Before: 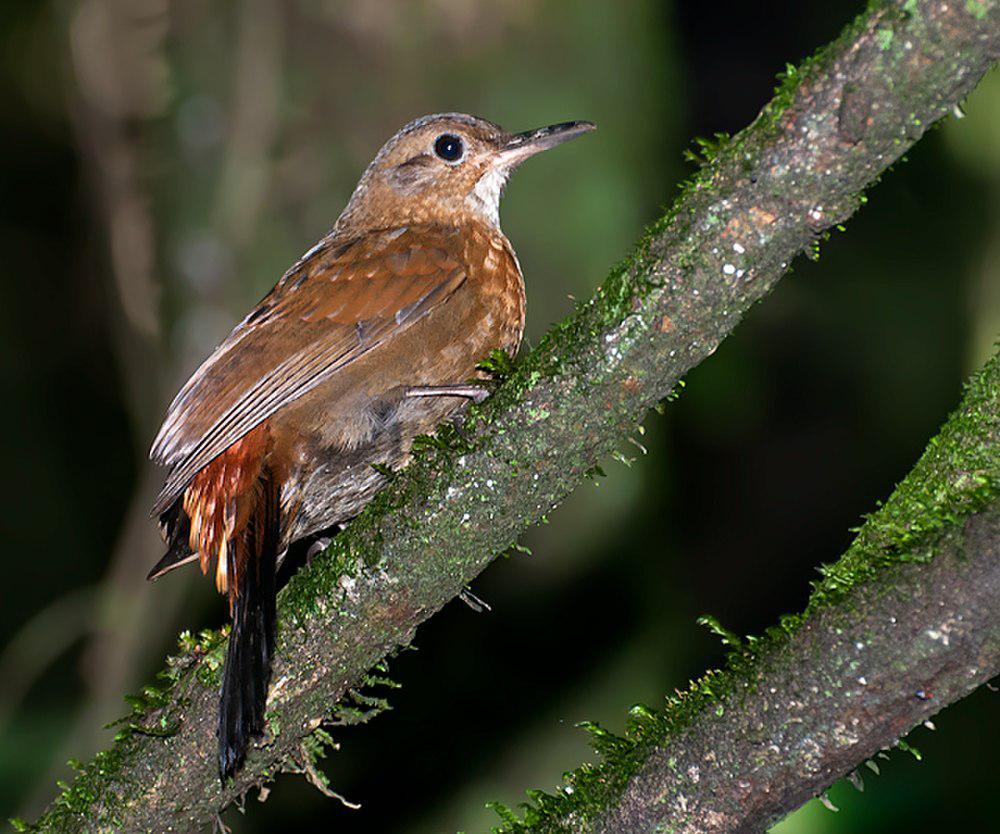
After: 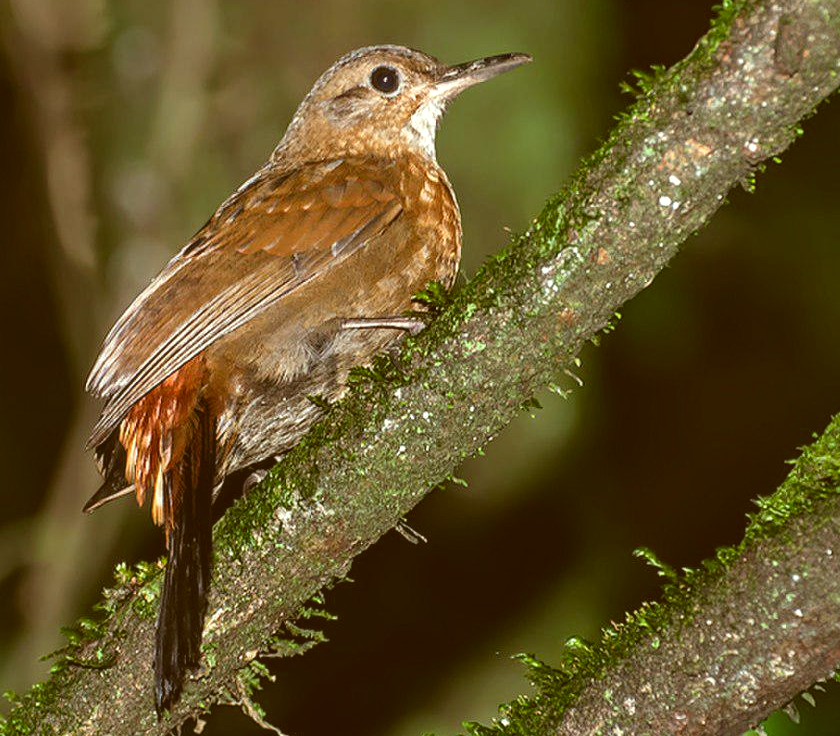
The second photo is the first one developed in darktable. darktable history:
local contrast: detail 130%
color correction: highlights a* -5.3, highlights b* 9.8, shadows a* 9.8, shadows b* 24.26
crop: left 6.446%, top 8.188%, right 9.538%, bottom 3.548%
color balance: lift [1.007, 1, 1, 1], gamma [1.097, 1, 1, 1]
